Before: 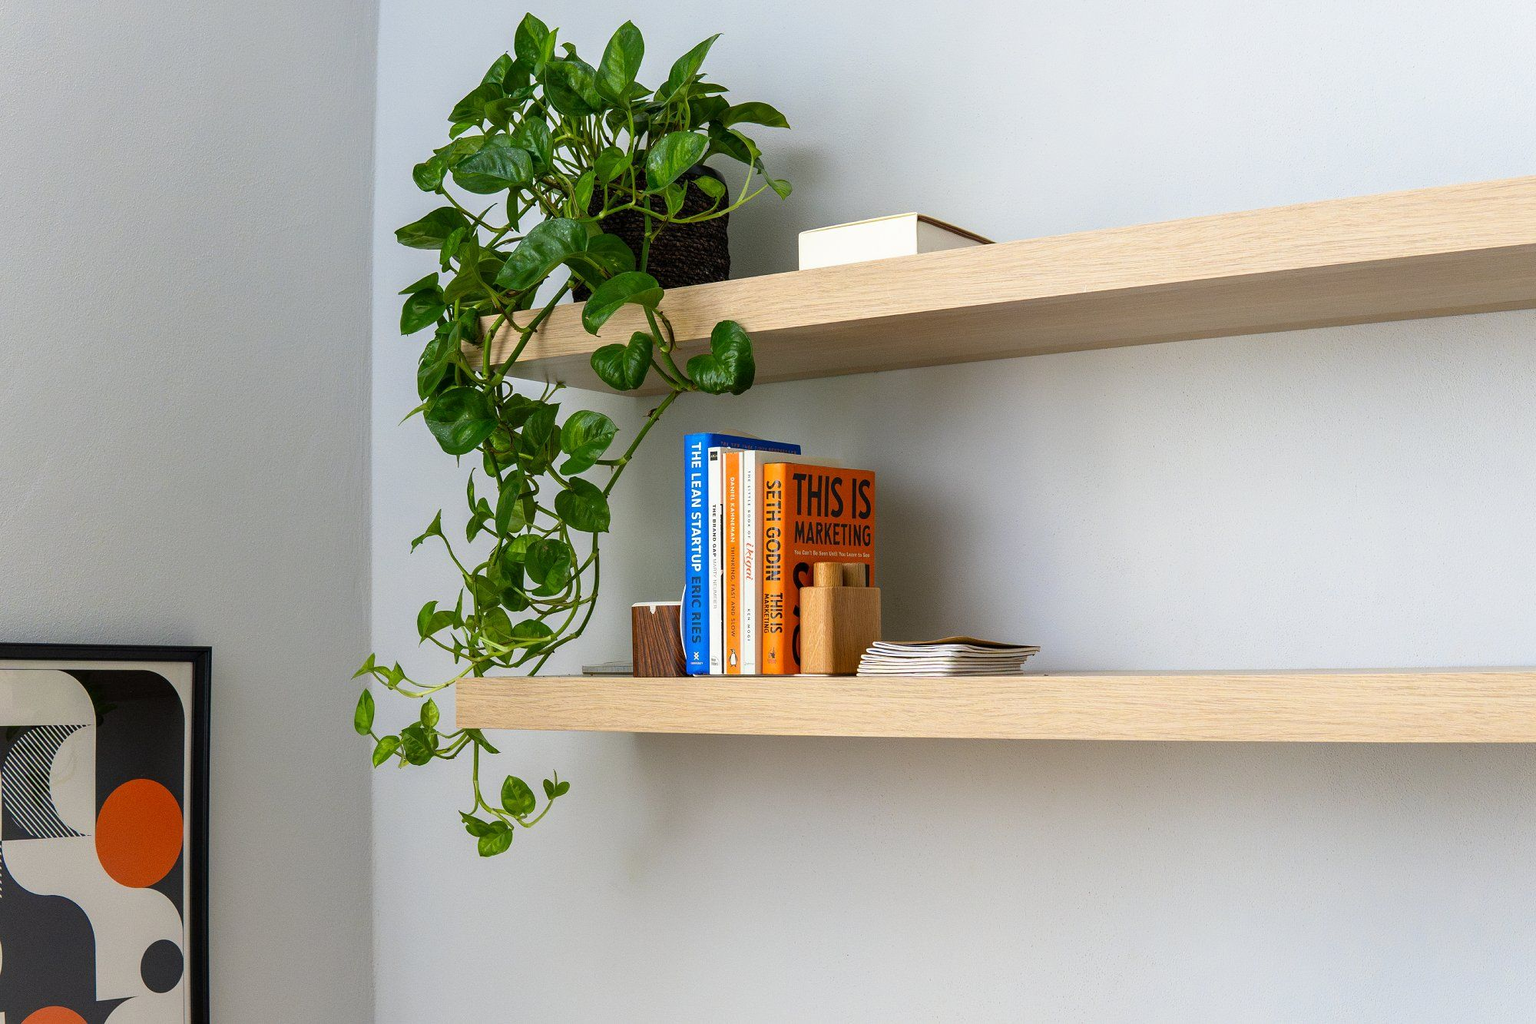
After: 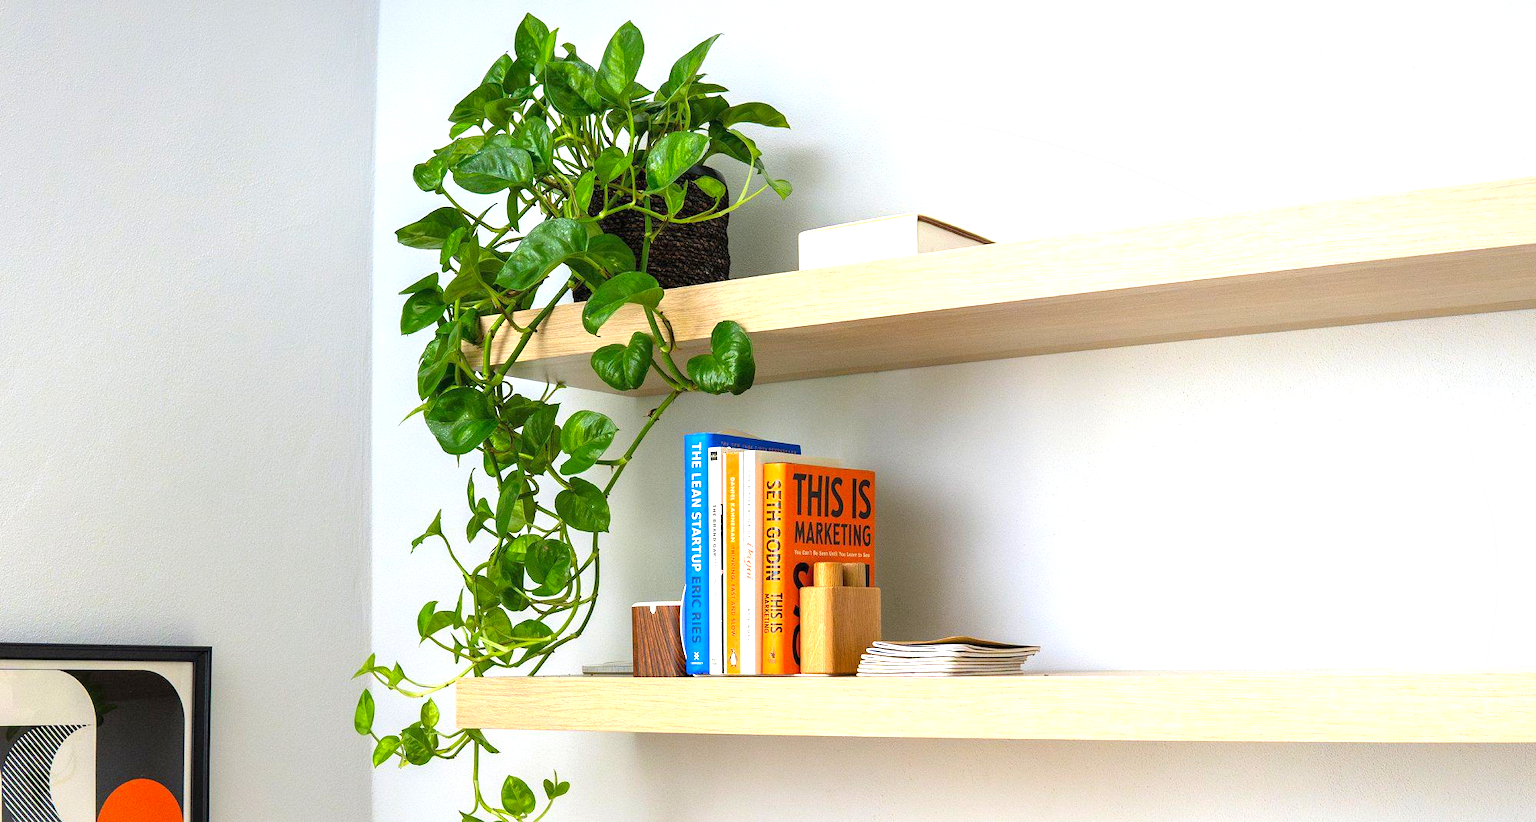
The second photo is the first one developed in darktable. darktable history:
exposure: exposure 0.921 EV, compensate highlight preservation false
crop: bottom 19.644%
vignetting: fall-off start 97.52%, fall-off radius 100%, brightness -0.574, saturation 0, center (-0.027, 0.404), width/height ratio 1.368, unbound false
contrast brightness saturation: contrast 0.03, brightness 0.06, saturation 0.13
